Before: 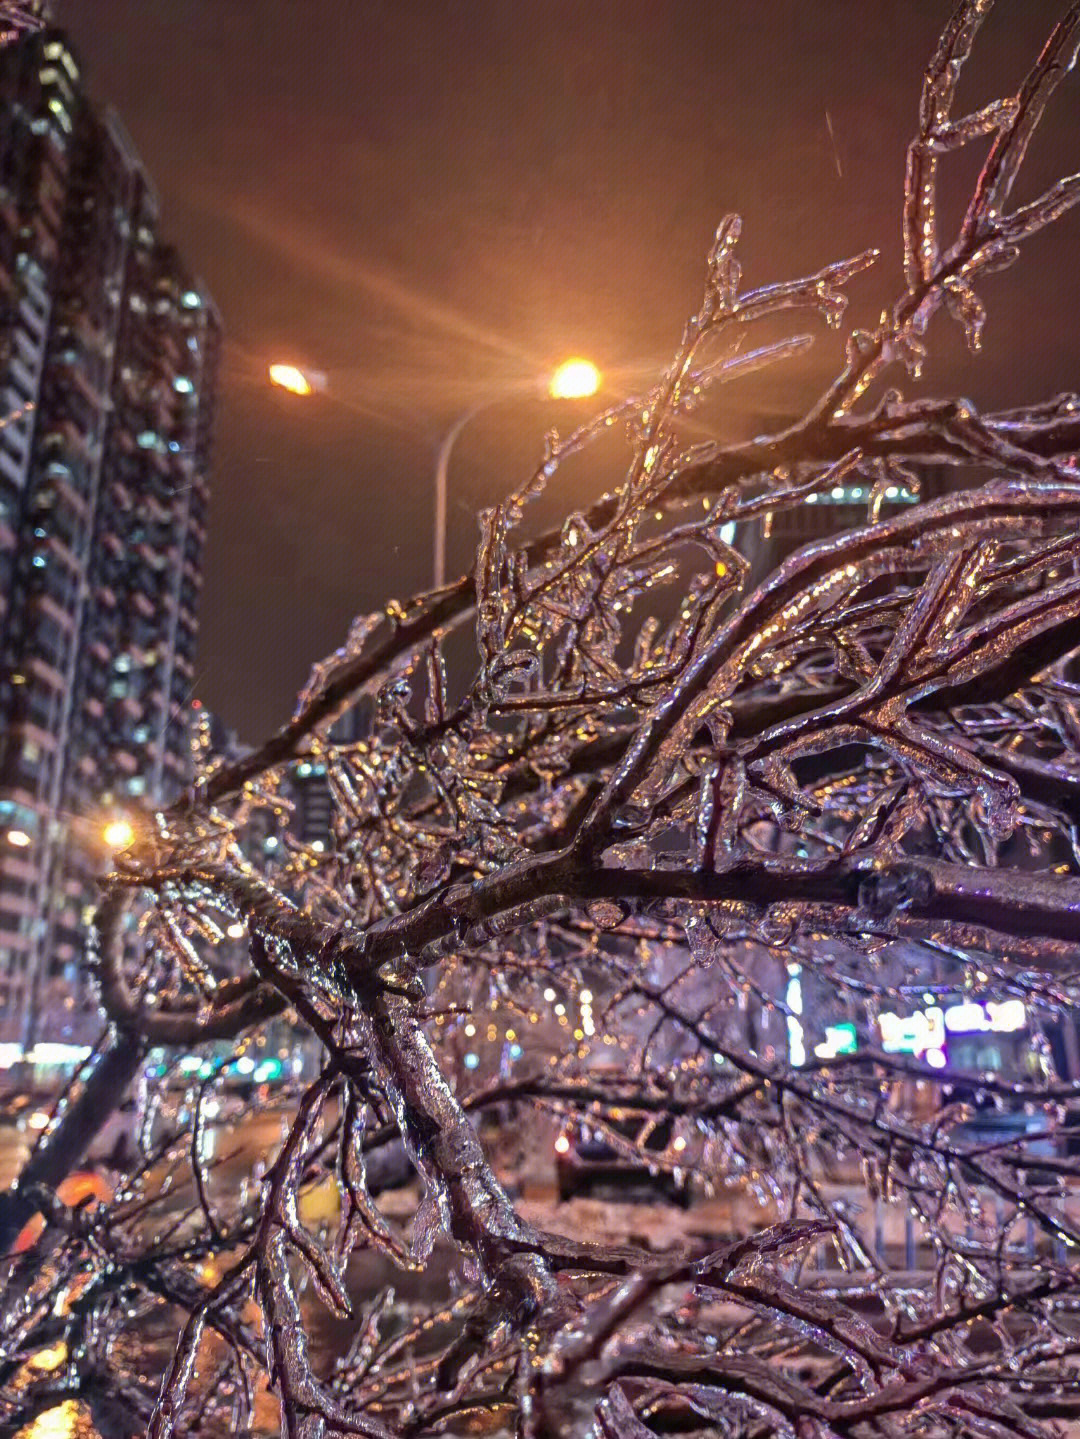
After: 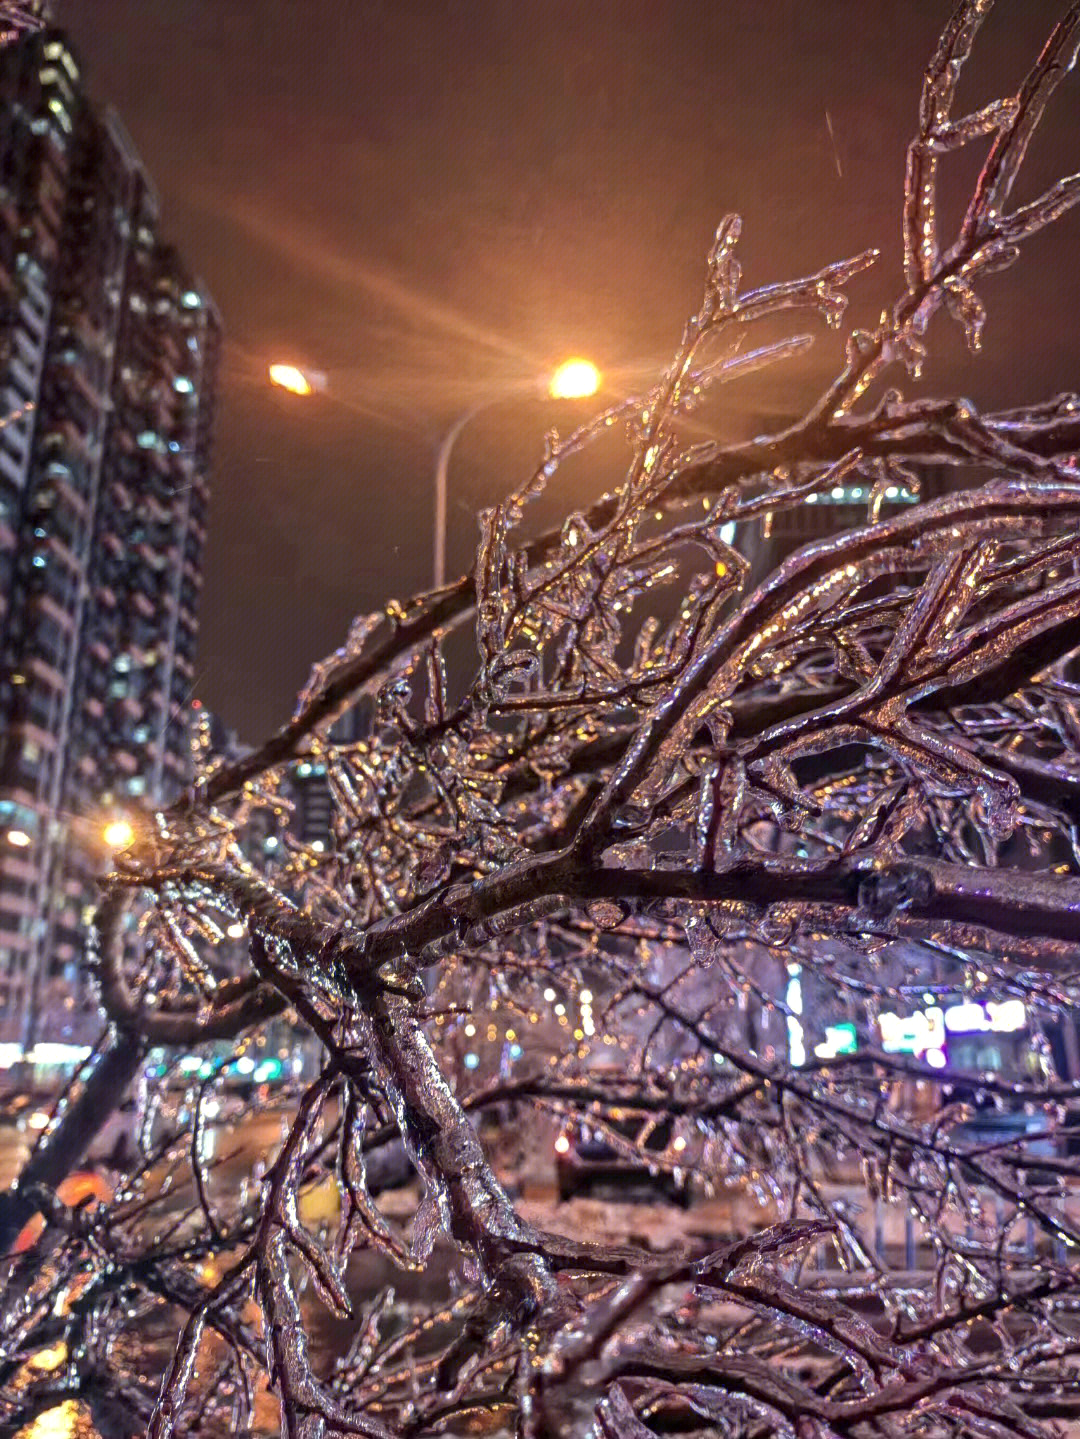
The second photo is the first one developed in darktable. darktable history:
local contrast: highlights 107%, shadows 101%, detail 119%, midtone range 0.2
